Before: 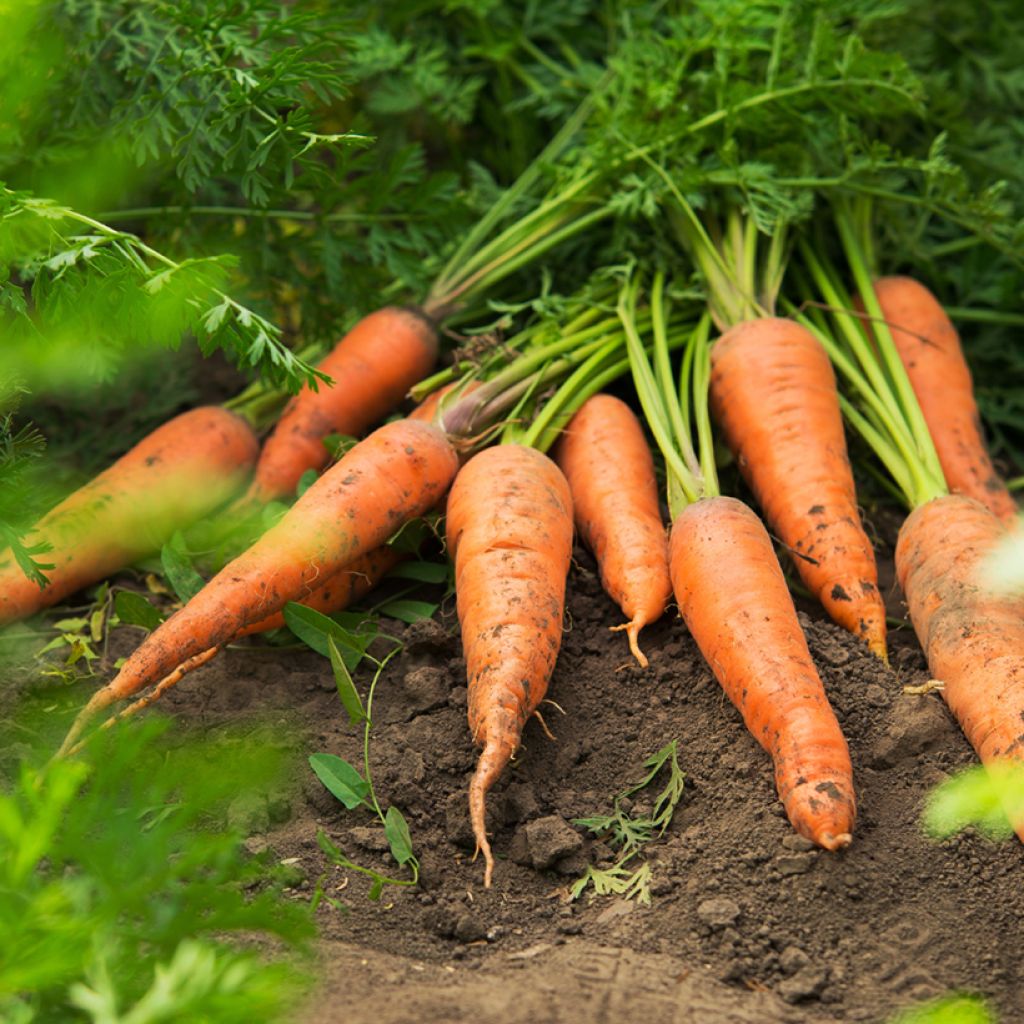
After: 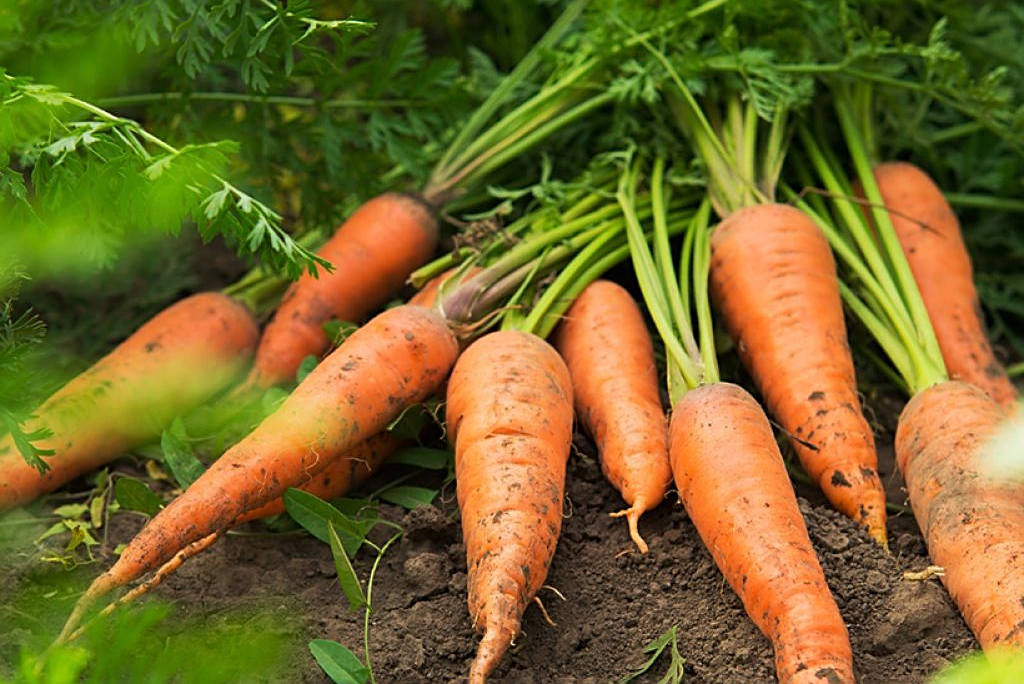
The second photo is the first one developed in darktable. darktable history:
sharpen: on, module defaults
crop: top 11.141%, bottom 22.05%
